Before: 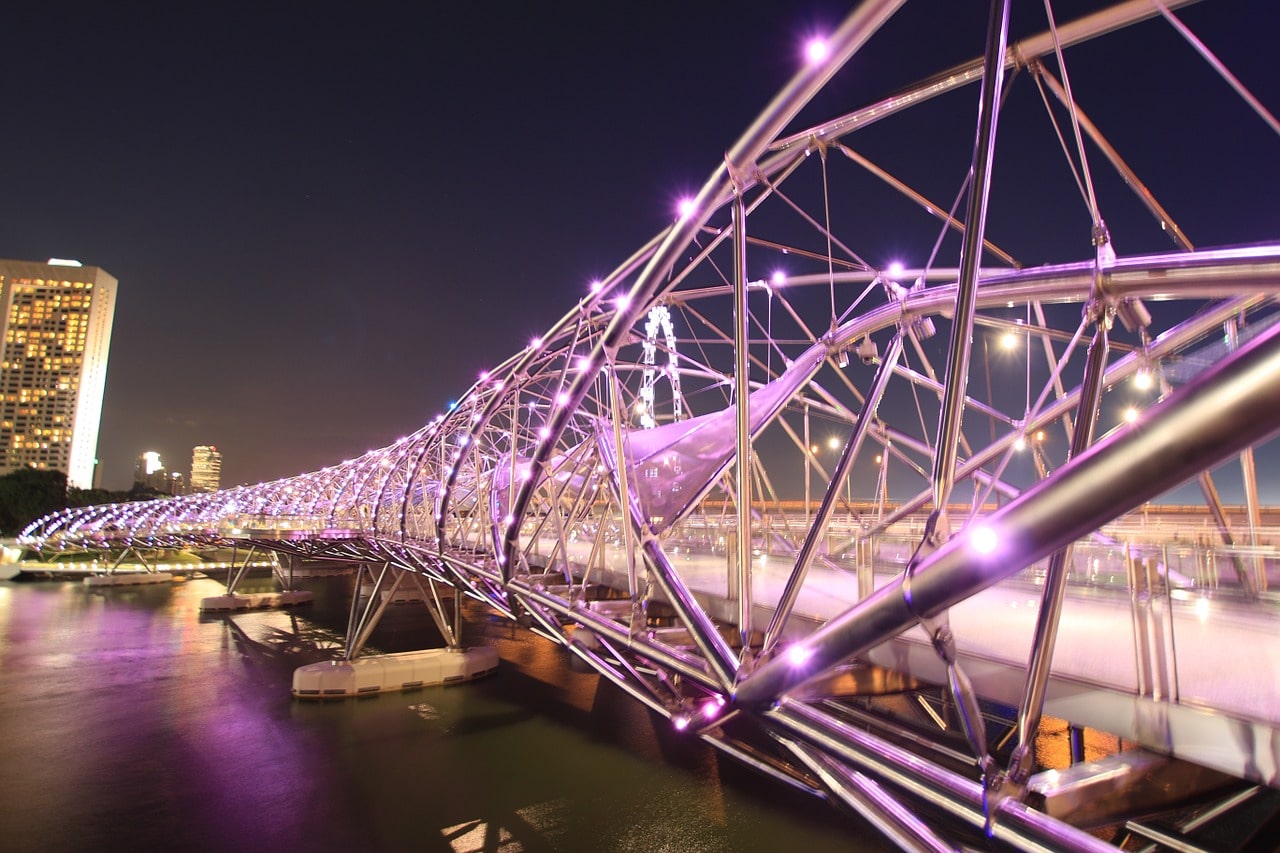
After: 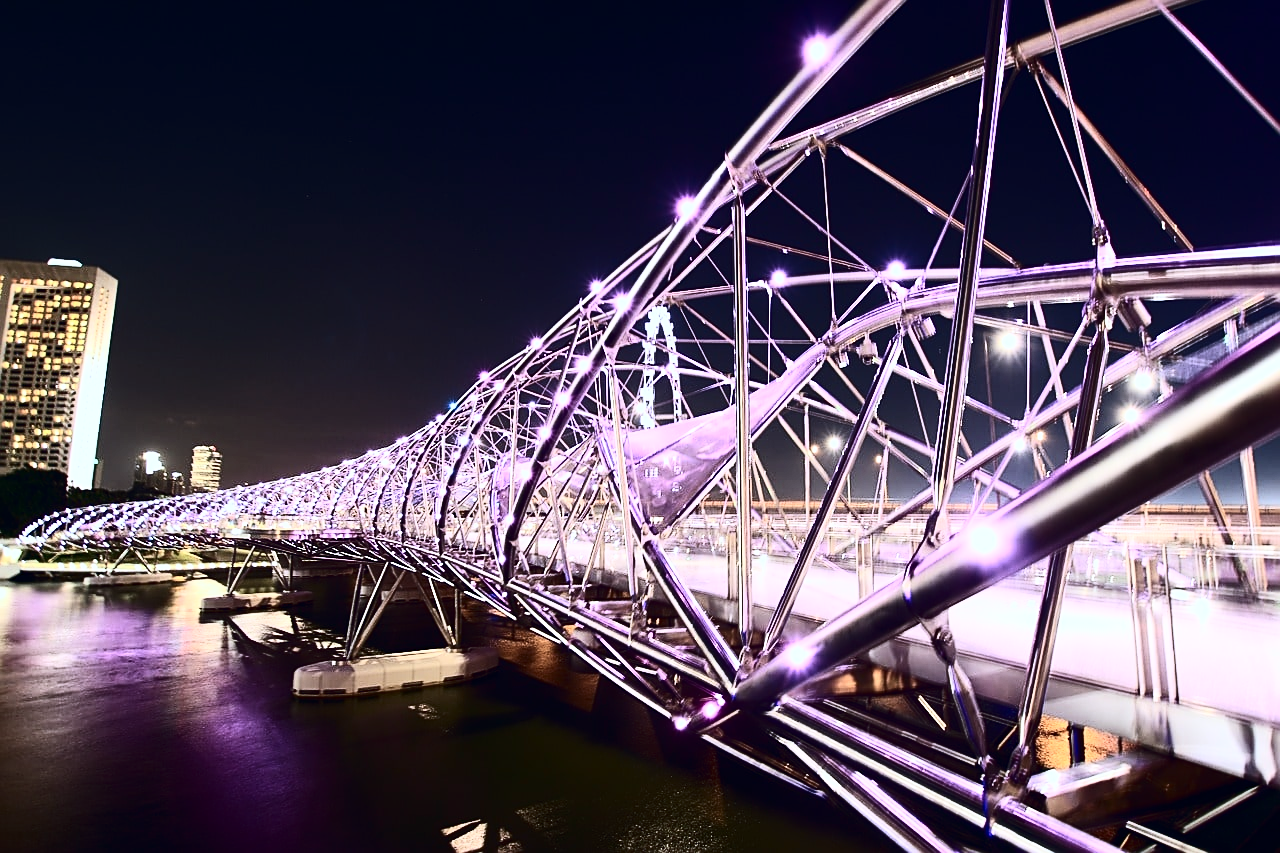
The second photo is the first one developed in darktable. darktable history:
sharpen: on, module defaults
contrast brightness saturation: contrast 0.5, saturation -0.1
white balance: red 0.926, green 1.003, blue 1.133
color balance rgb: shadows lift › chroma 3.88%, shadows lift › hue 88.52°, power › hue 214.65°, global offset › chroma 0.1%, global offset › hue 252.4°, contrast 4.45%
